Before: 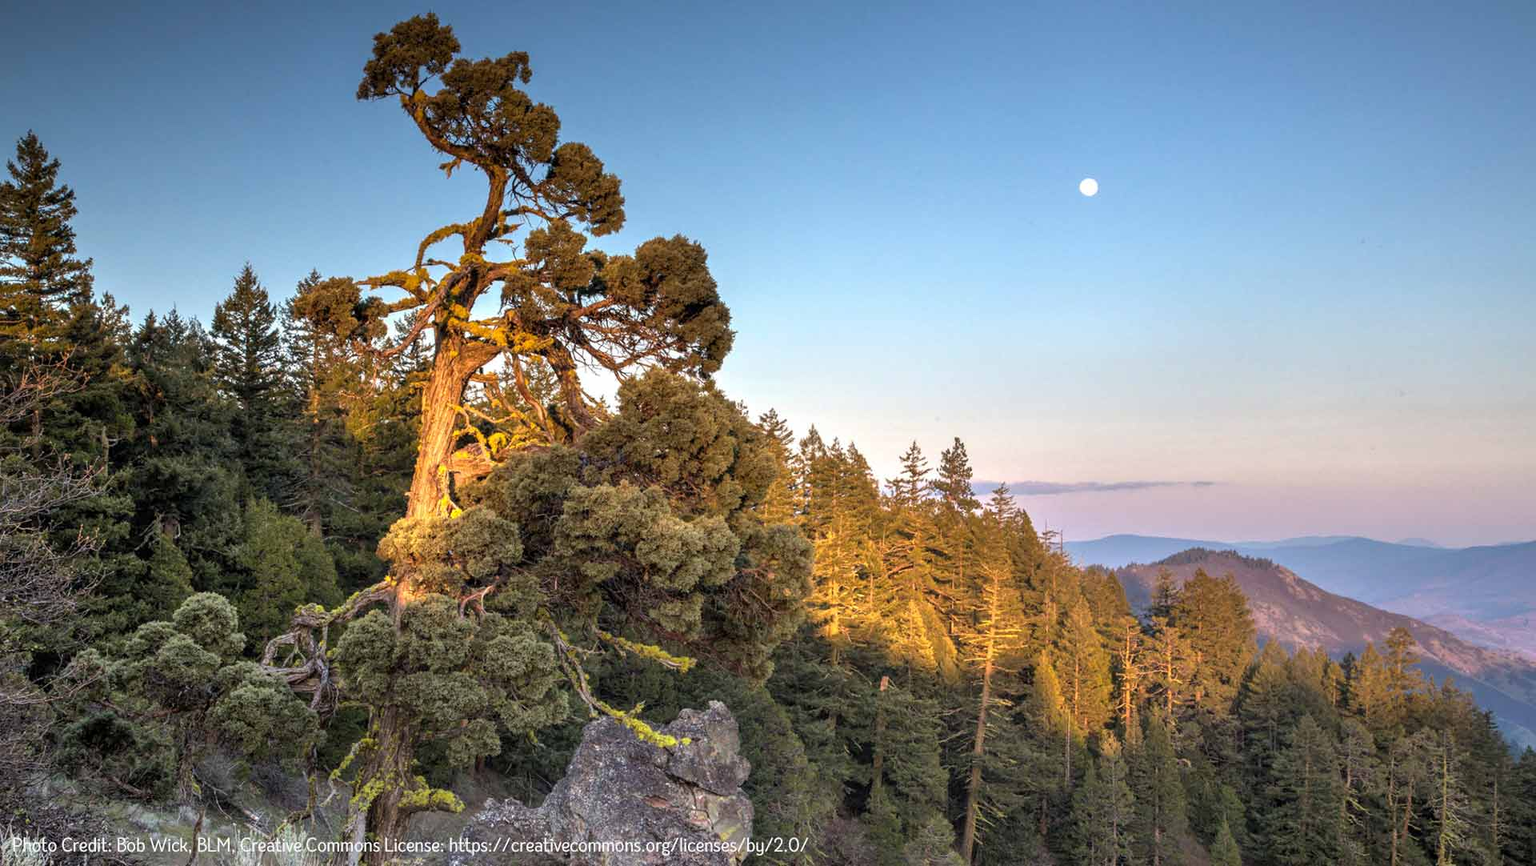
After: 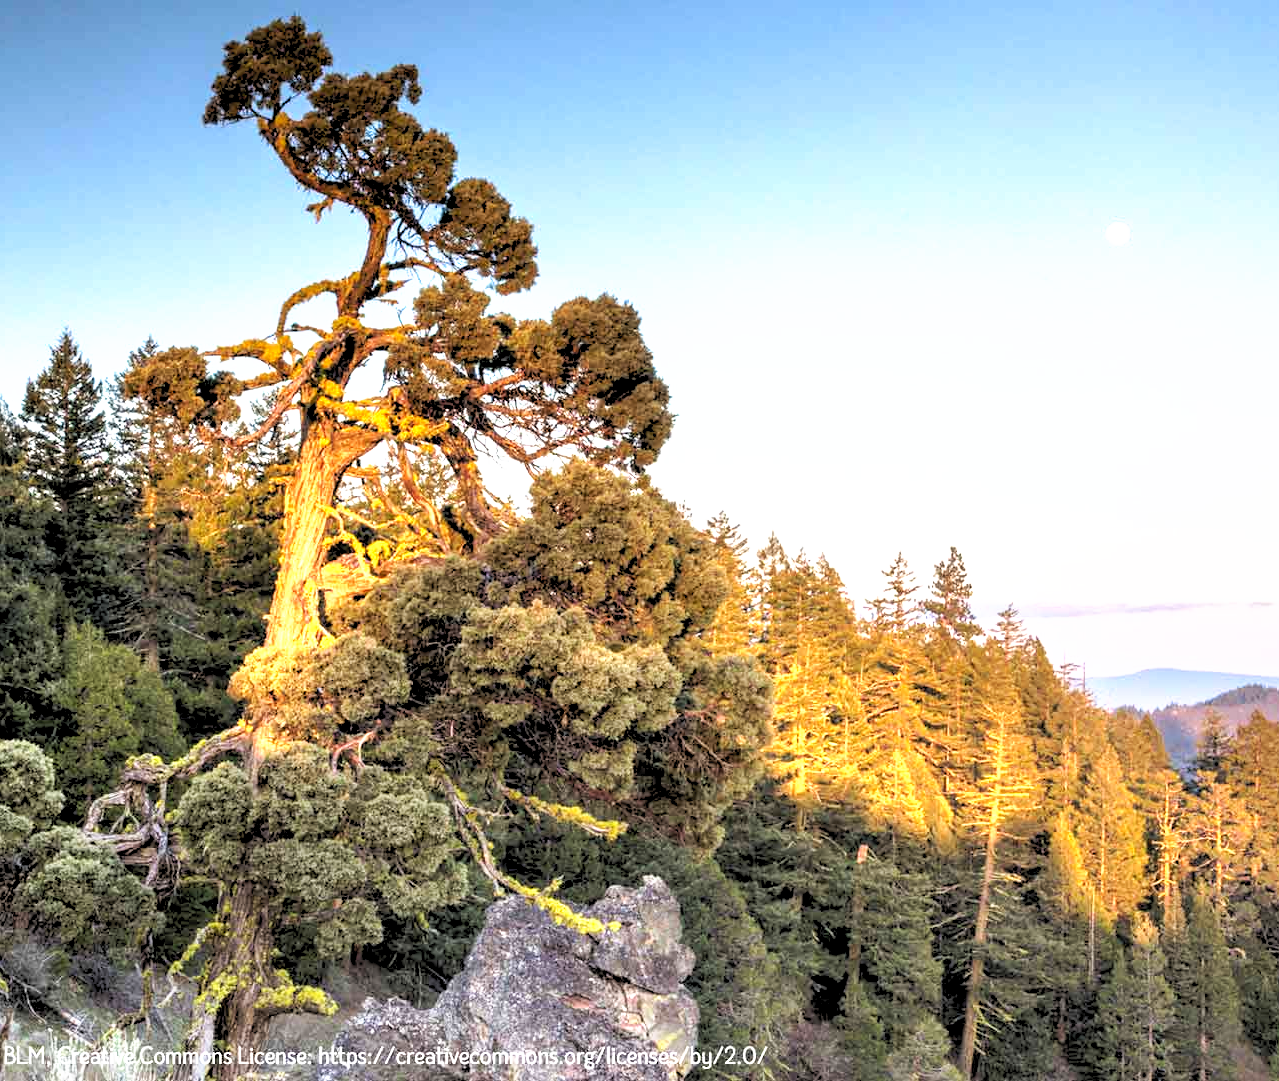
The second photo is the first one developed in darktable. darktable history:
tone curve: curves: ch0 [(0, 0) (0.003, 0.032) (0.011, 0.036) (0.025, 0.049) (0.044, 0.075) (0.069, 0.112) (0.1, 0.151) (0.136, 0.197) (0.177, 0.241) (0.224, 0.295) (0.277, 0.355) (0.335, 0.429) (0.399, 0.512) (0.468, 0.607) (0.543, 0.702) (0.623, 0.796) (0.709, 0.903) (0.801, 0.987) (0.898, 0.997) (1, 1)], preserve colors none
crop and rotate: left 12.673%, right 20.66%
rgb levels: levels [[0.013, 0.434, 0.89], [0, 0.5, 1], [0, 0.5, 1]]
